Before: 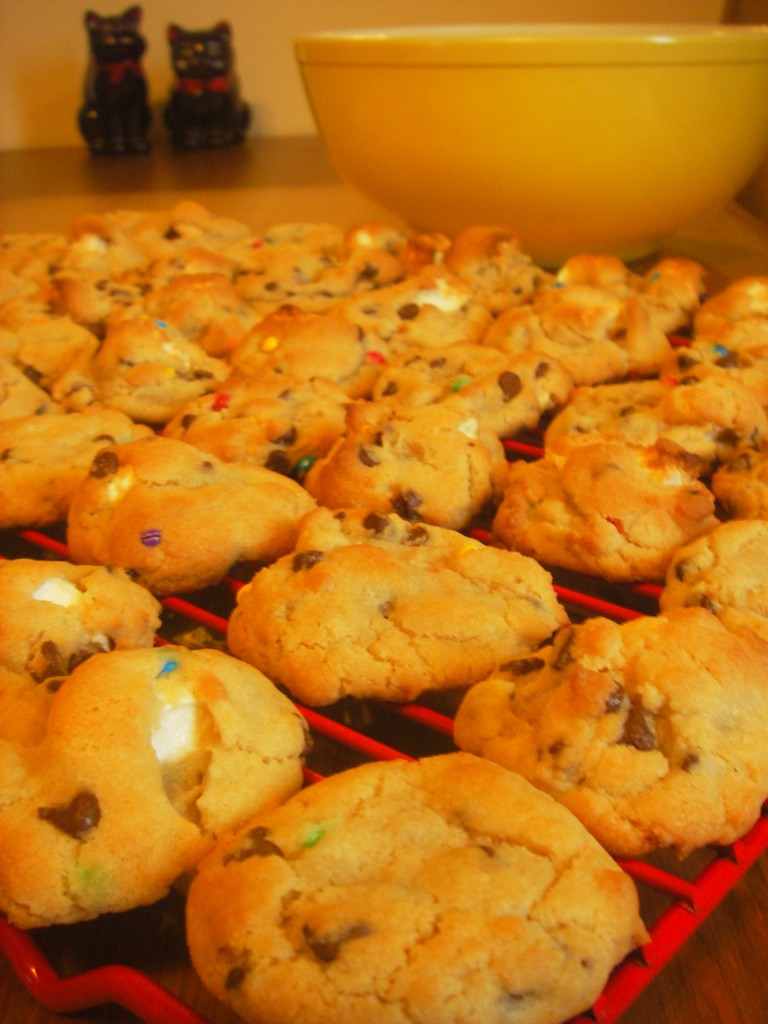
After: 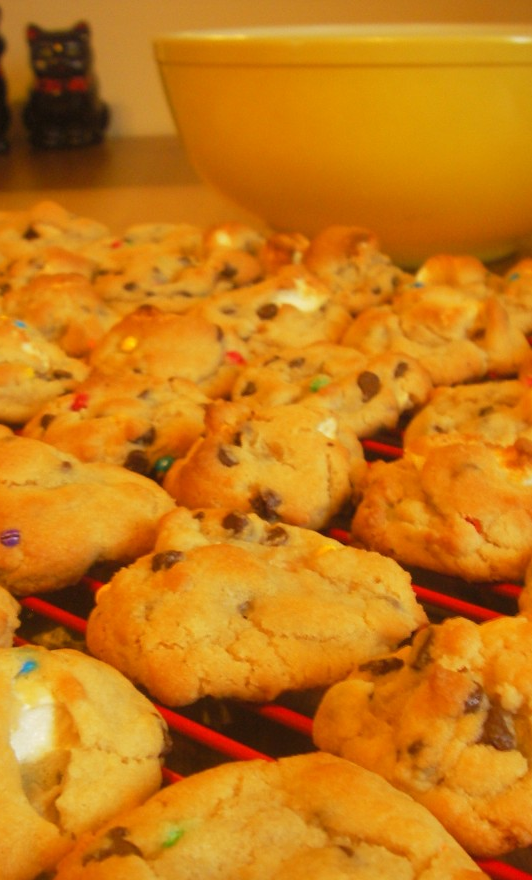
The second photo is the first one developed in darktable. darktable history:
crop: left 18.479%, right 12.2%, bottom 13.971%
color balance: mode lift, gamma, gain (sRGB)
